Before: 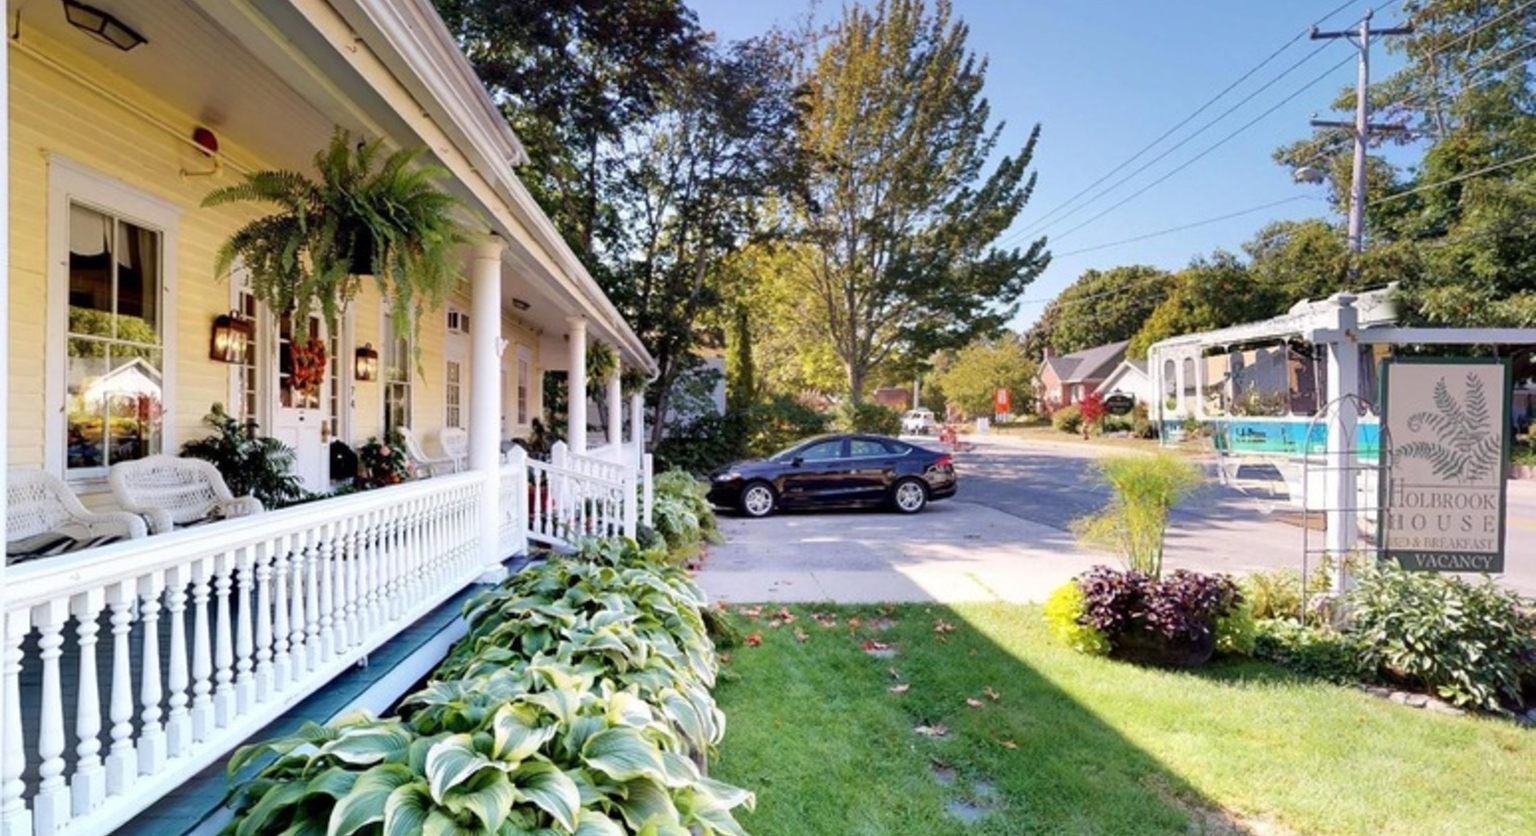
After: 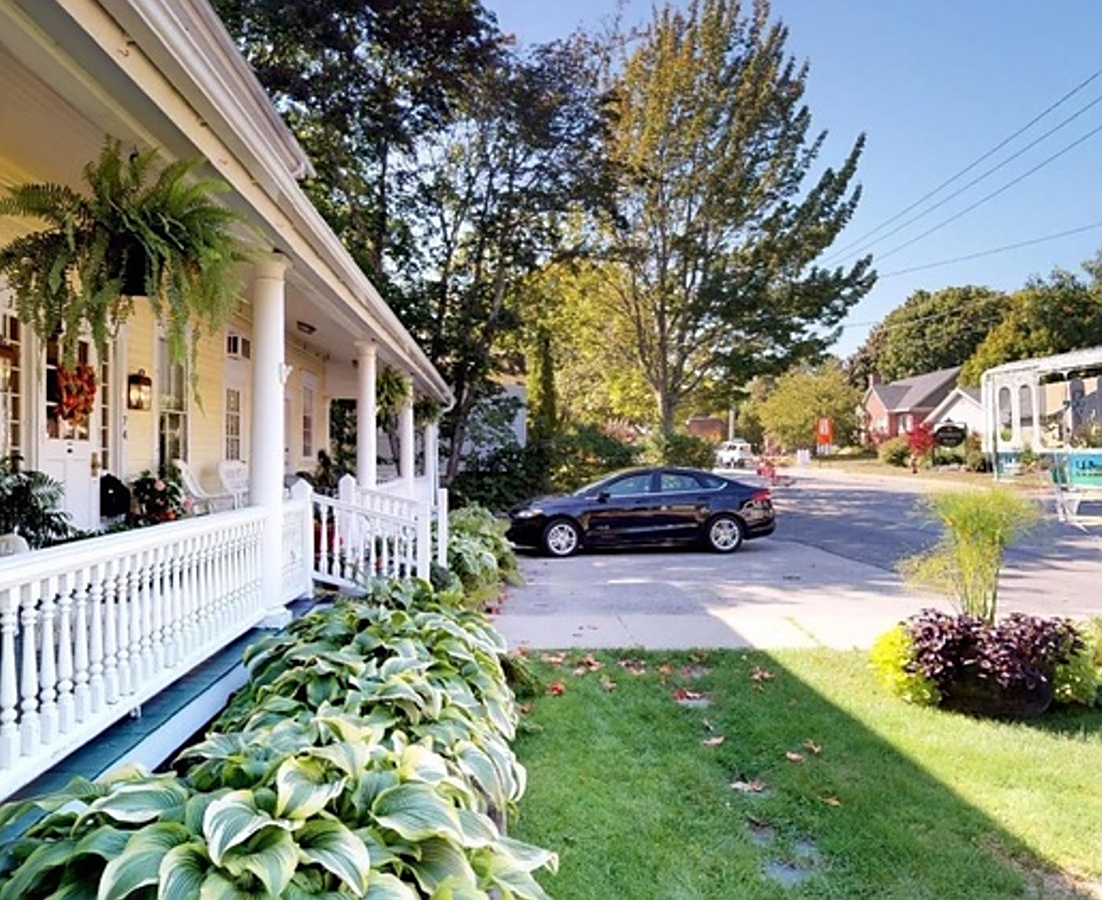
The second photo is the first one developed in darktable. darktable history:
sharpen: on, module defaults
crop: left 15.419%, right 17.914%
